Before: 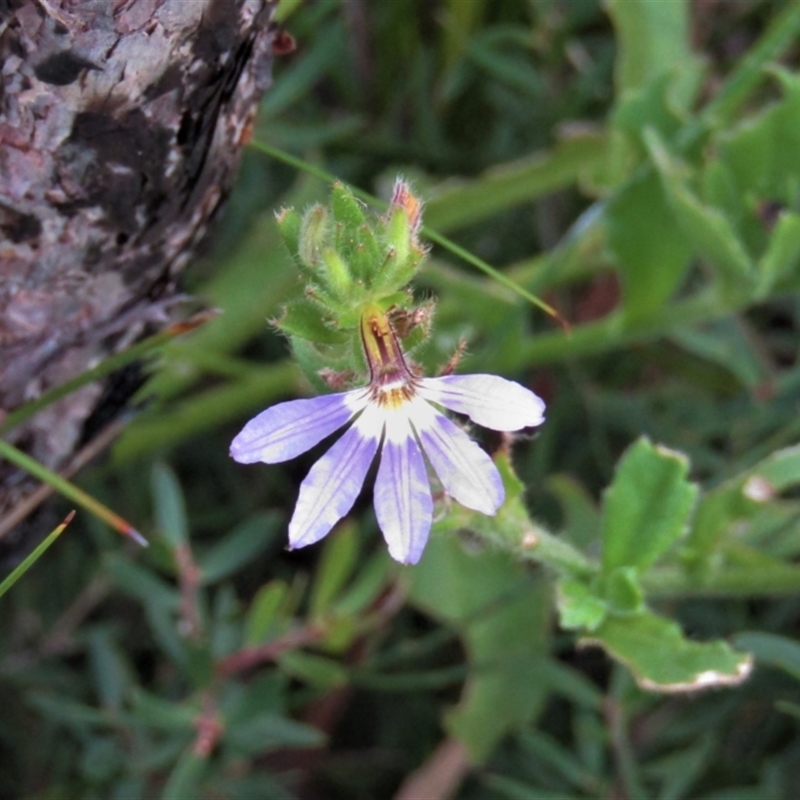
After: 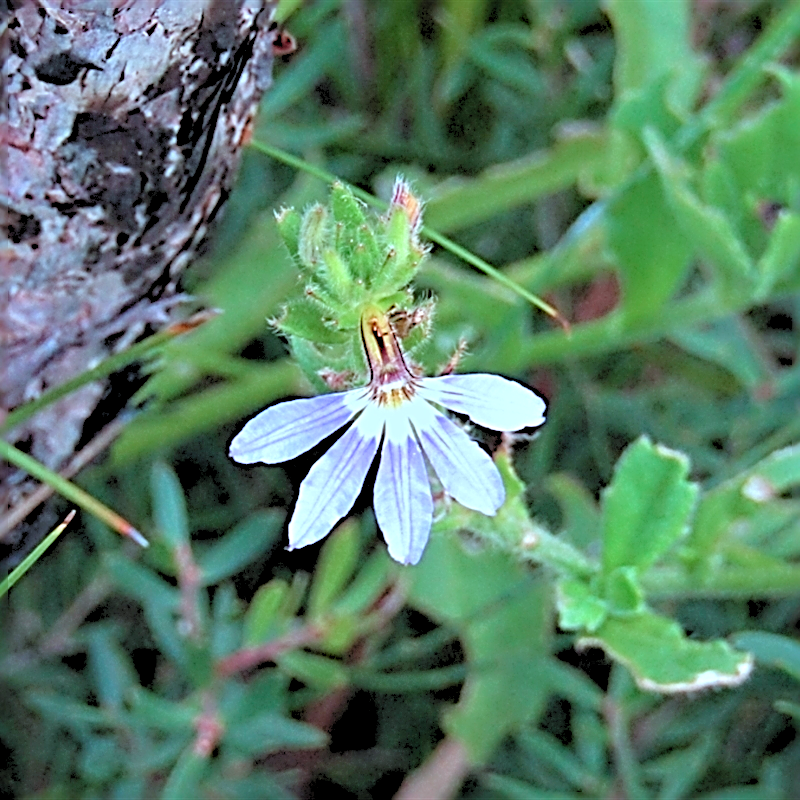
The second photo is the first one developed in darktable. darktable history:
sharpen: radius 3.165, amount 1.742
levels: levels [0.072, 0.414, 0.976]
color correction: highlights a* -11.65, highlights b* -15.42
